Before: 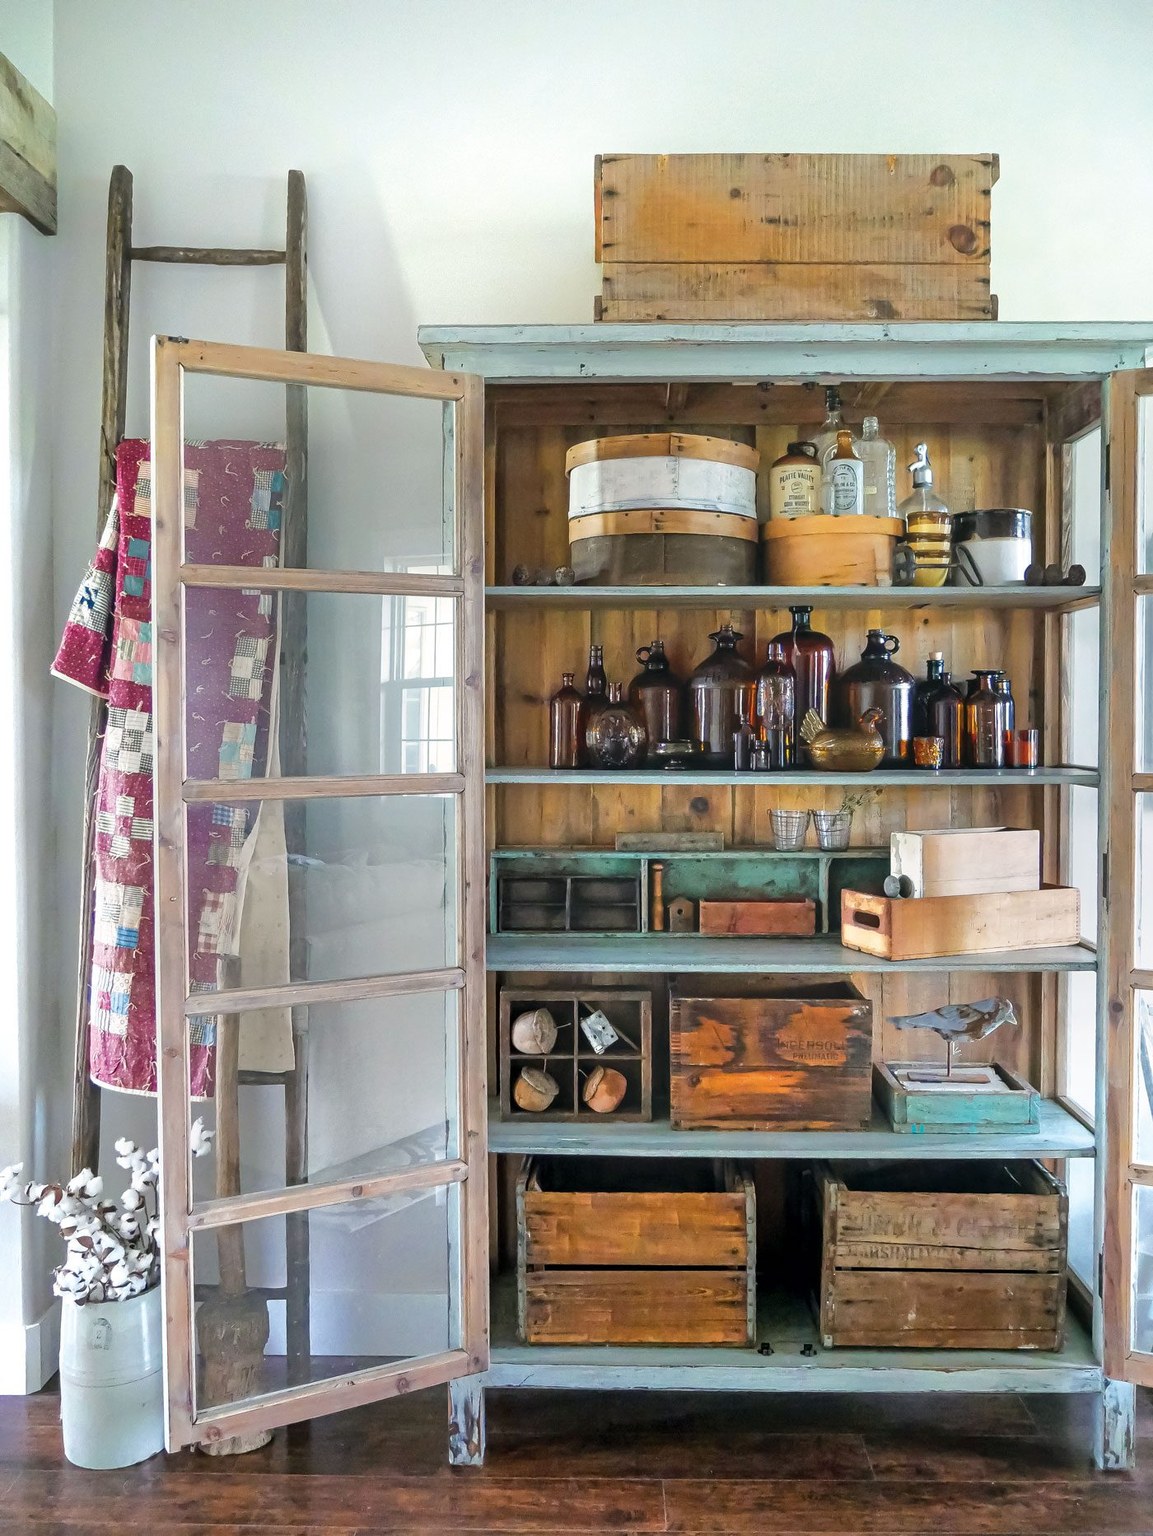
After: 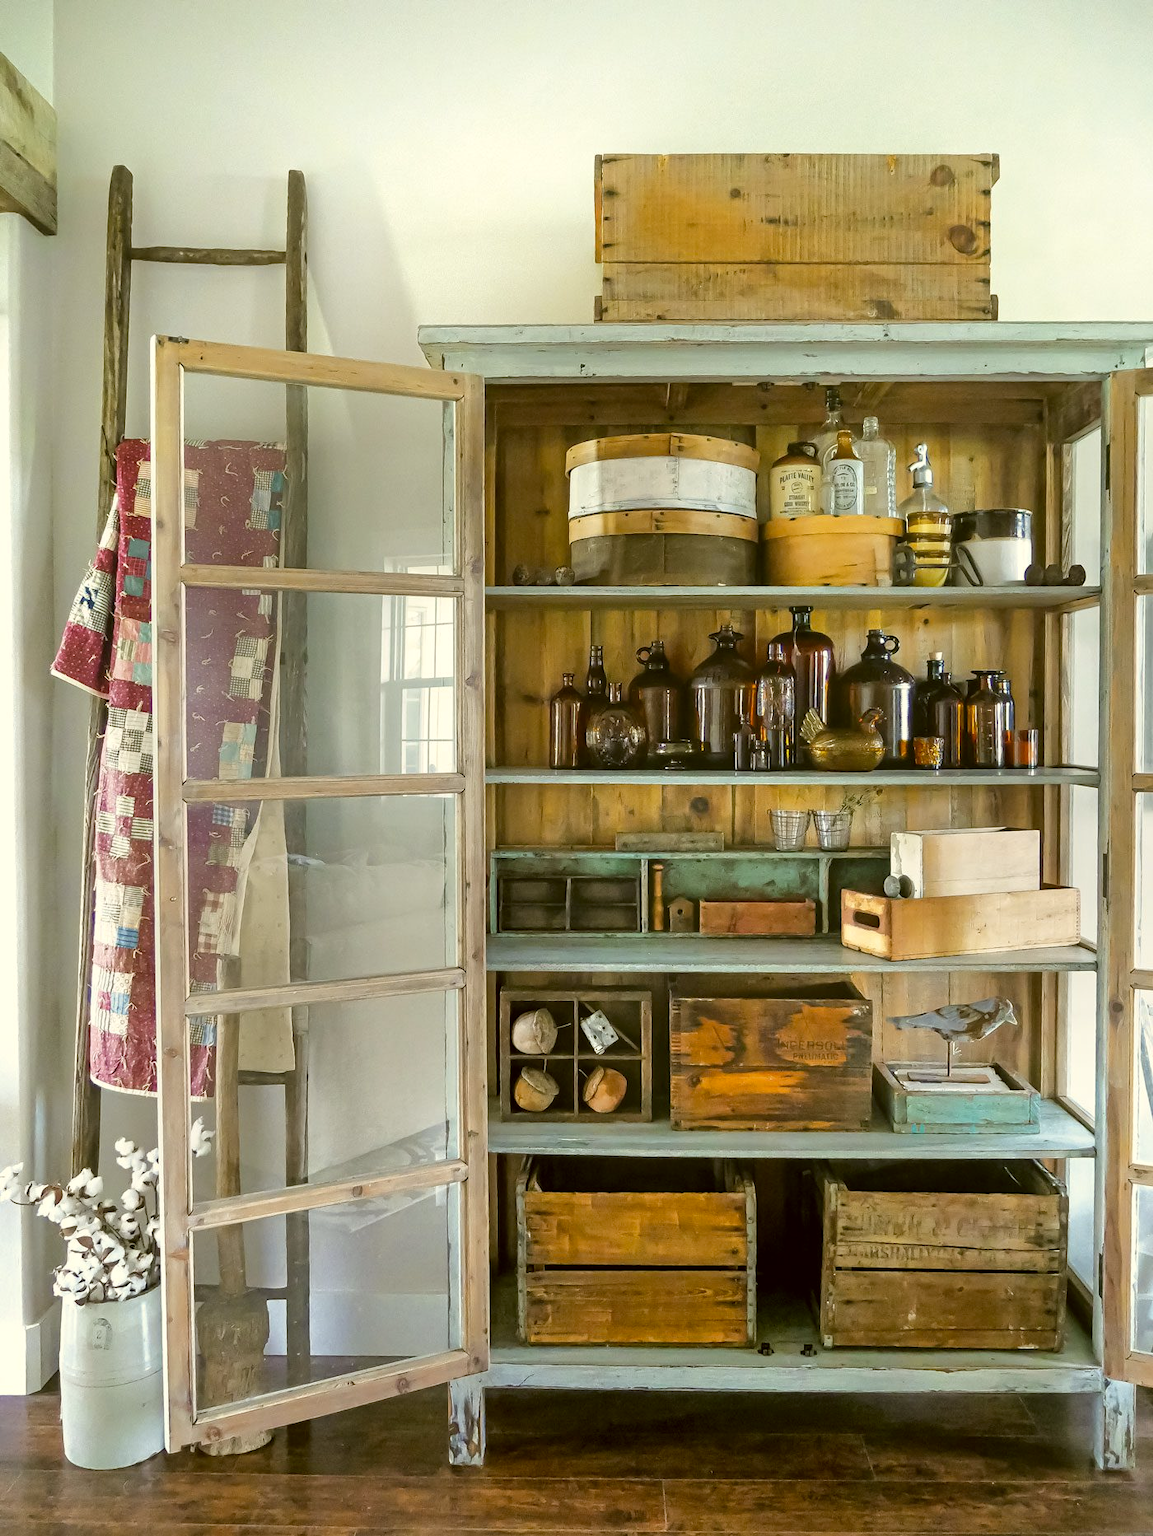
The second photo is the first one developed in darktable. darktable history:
color contrast: green-magenta contrast 0.81
color correction: highlights a* -1.43, highlights b* 10.12, shadows a* 0.395, shadows b* 19.35
